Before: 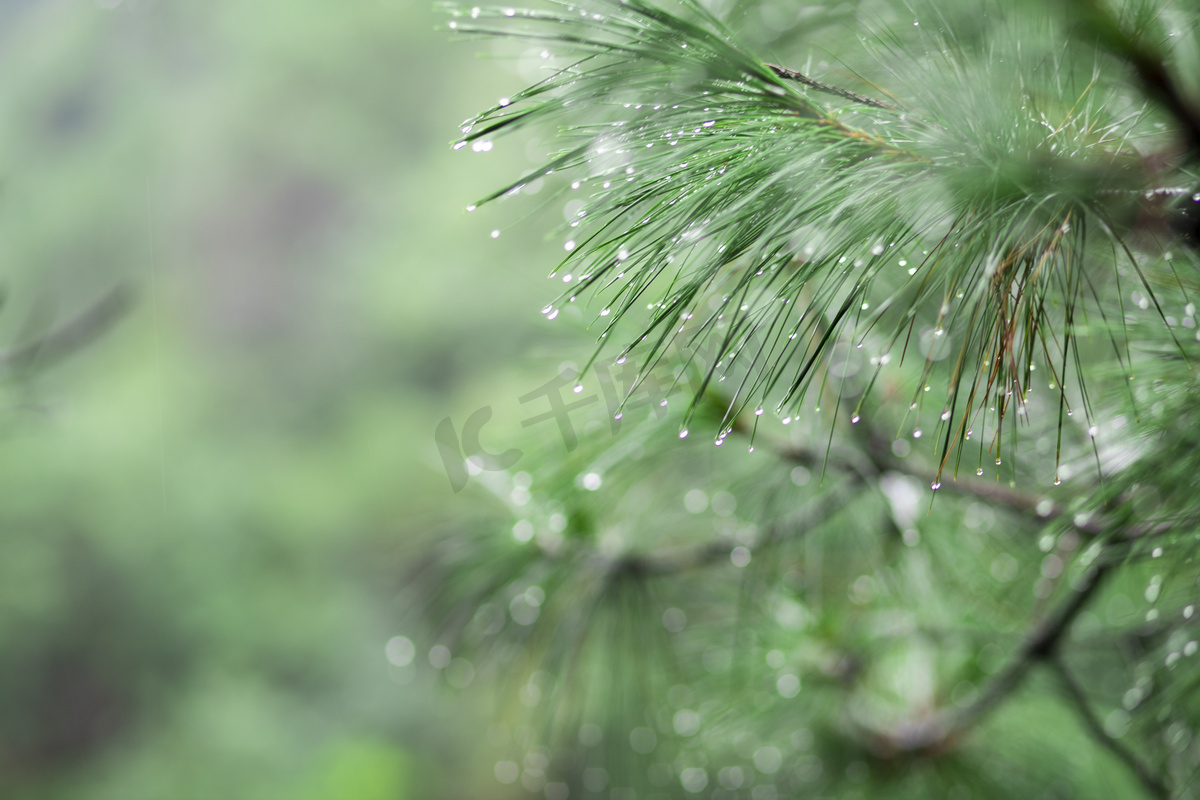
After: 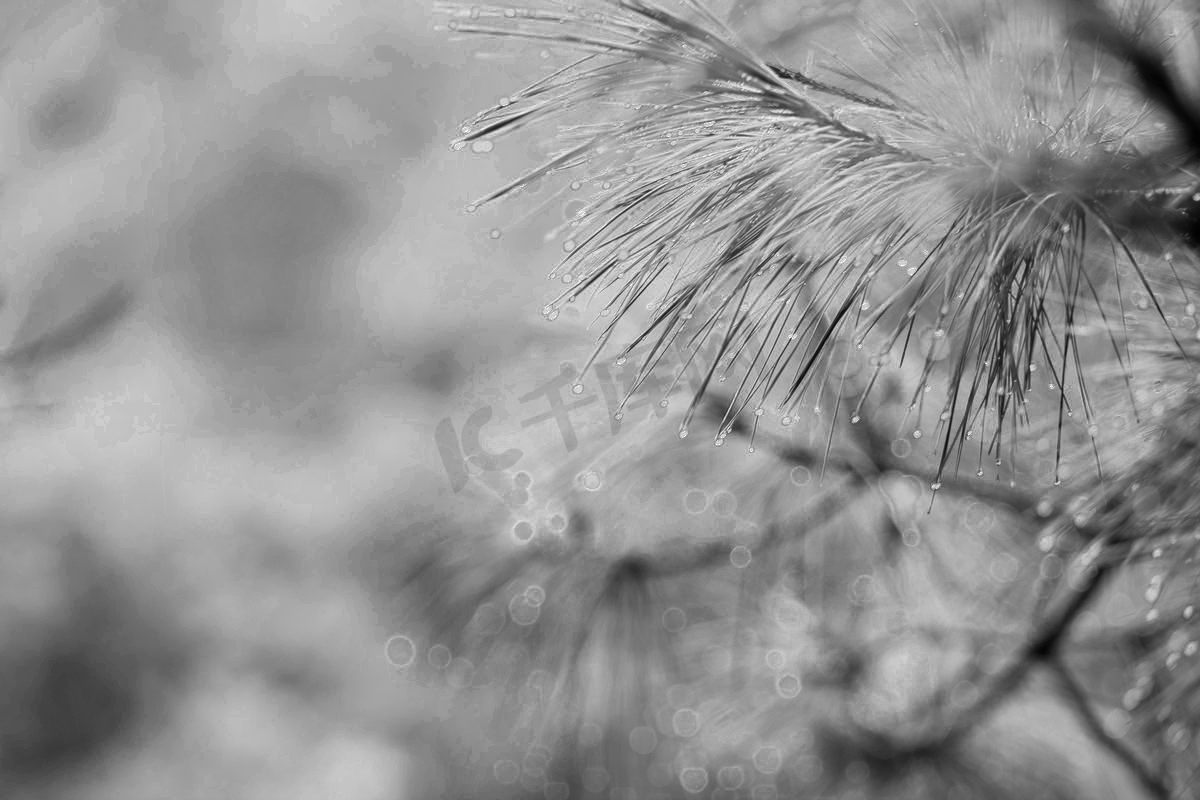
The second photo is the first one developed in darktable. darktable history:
white balance: red 1.127, blue 0.943
local contrast: detail 110%
color zones: curves: ch0 [(0.002, 0.429) (0.121, 0.212) (0.198, 0.113) (0.276, 0.344) (0.331, 0.541) (0.41, 0.56) (0.482, 0.289) (0.619, 0.227) (0.721, 0.18) (0.821, 0.435) (0.928, 0.555) (1, 0.587)]; ch1 [(0, 0) (0.143, 0) (0.286, 0) (0.429, 0) (0.571, 0) (0.714, 0) (0.857, 0)]
